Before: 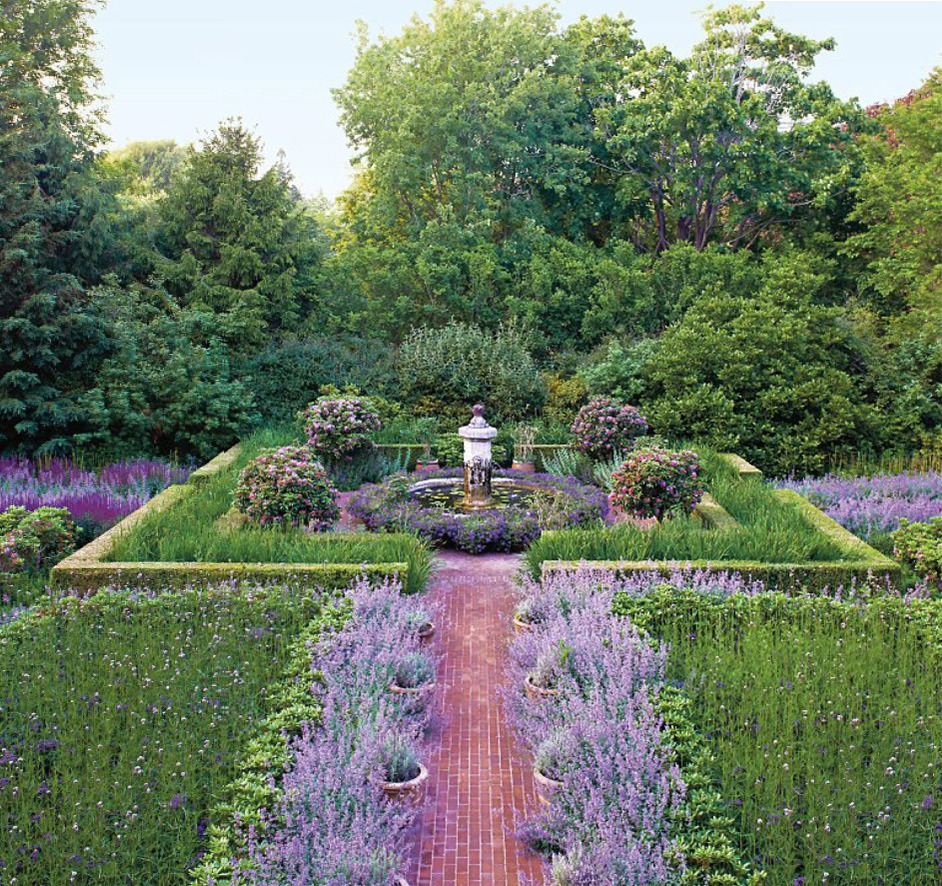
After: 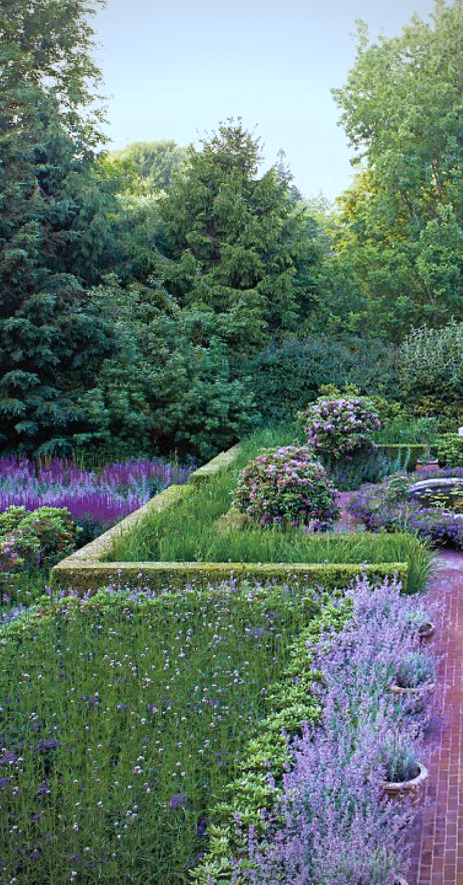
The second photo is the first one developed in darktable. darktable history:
white balance: red 0.924, blue 1.095
vignetting: on, module defaults
crop and rotate: left 0%, top 0%, right 50.845%
